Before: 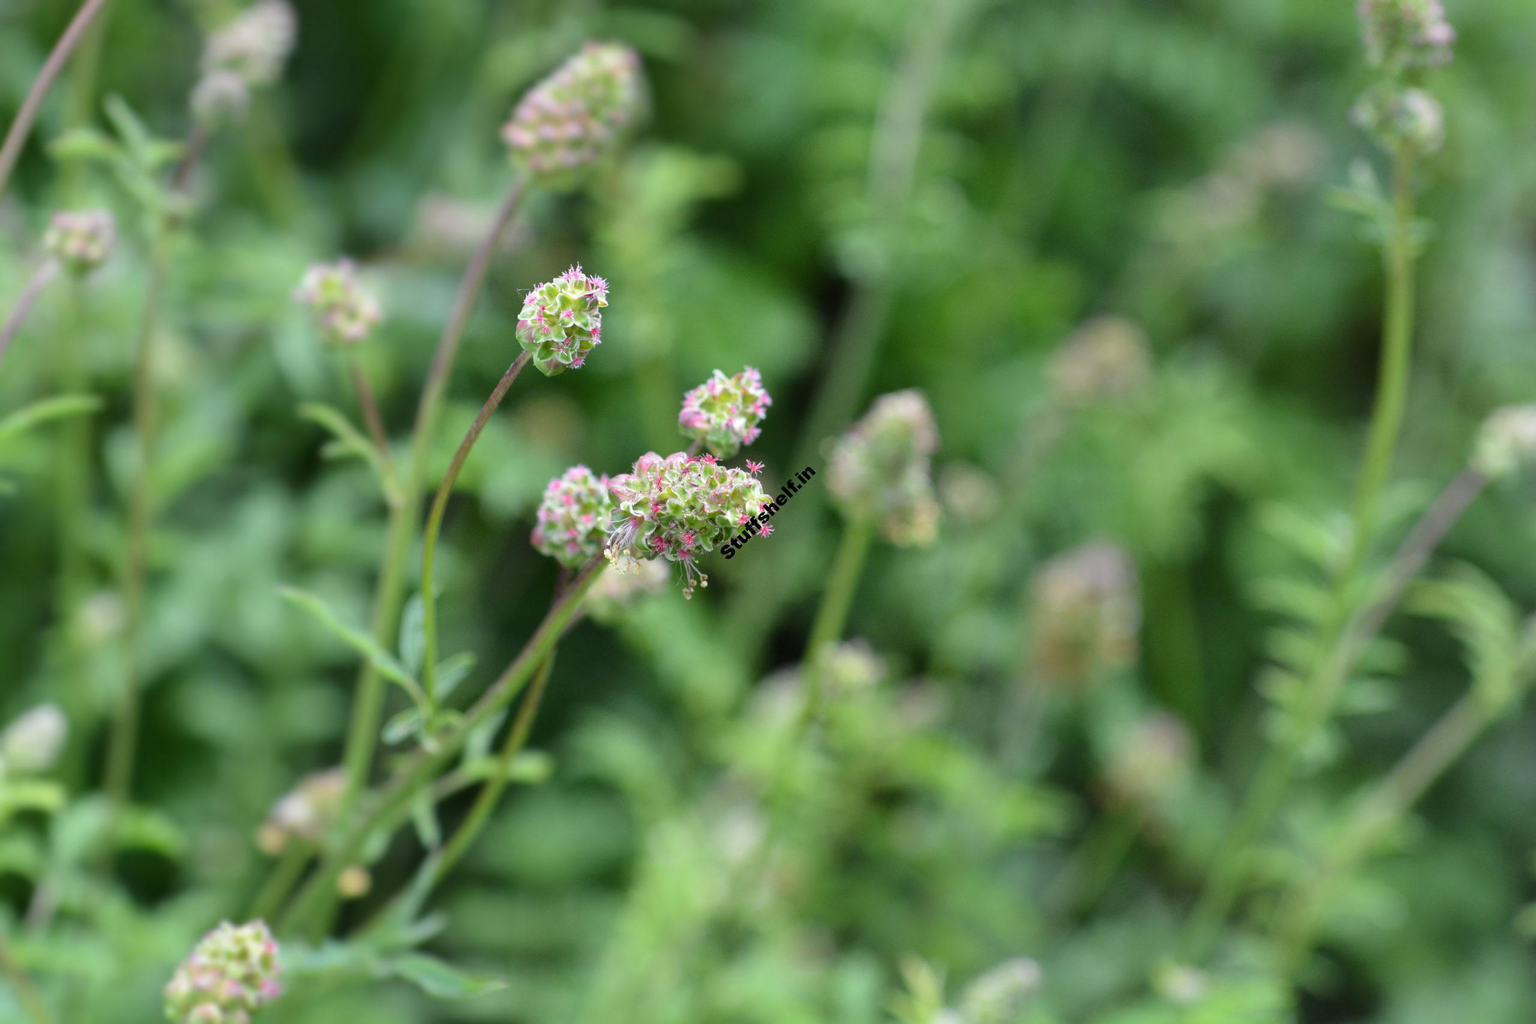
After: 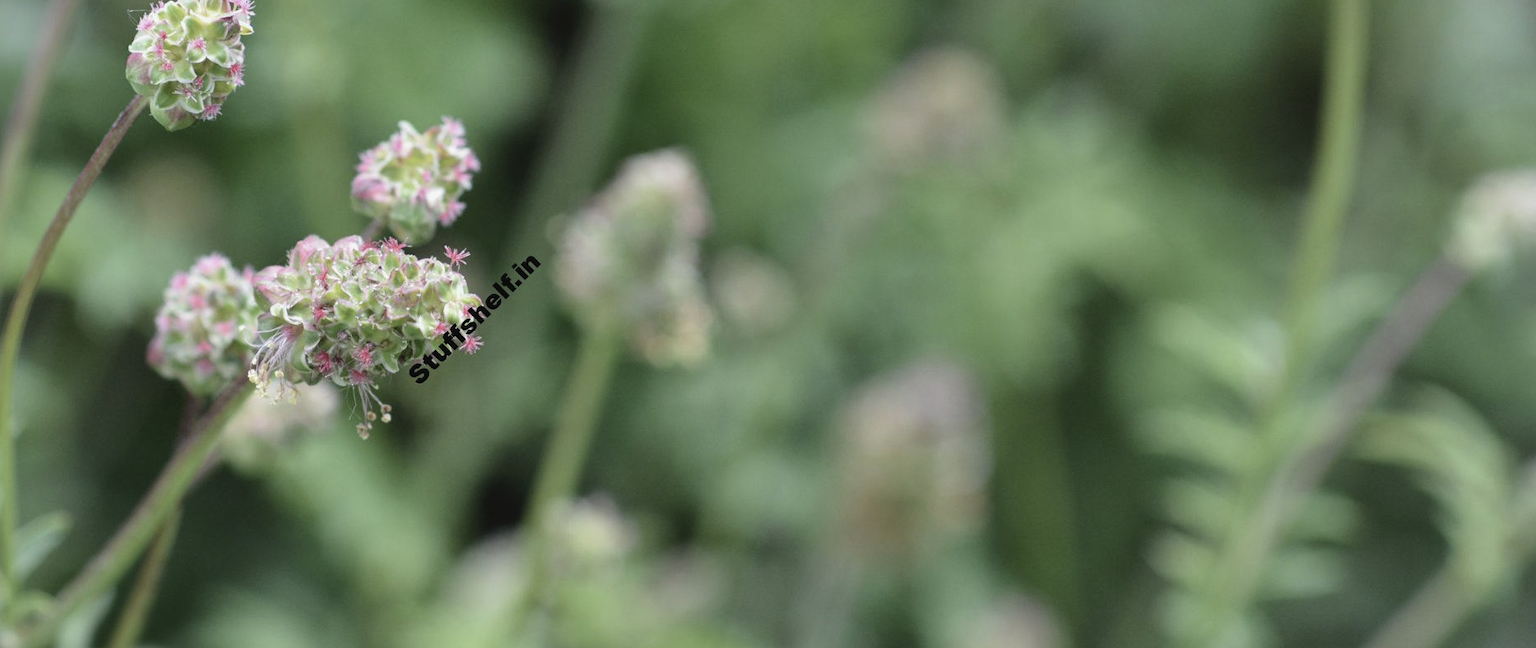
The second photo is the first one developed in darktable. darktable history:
crop and rotate: left 27.677%, top 27.534%, bottom 26.644%
contrast brightness saturation: contrast -0.059, saturation -0.399
